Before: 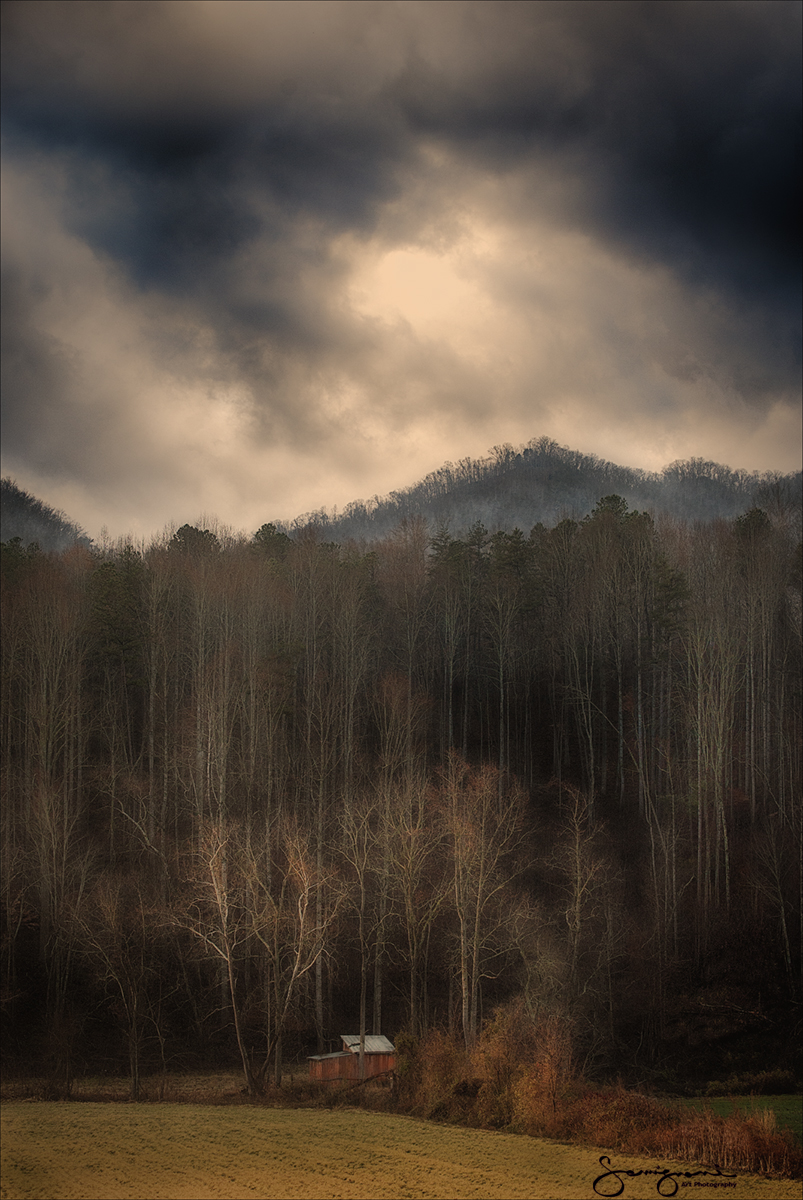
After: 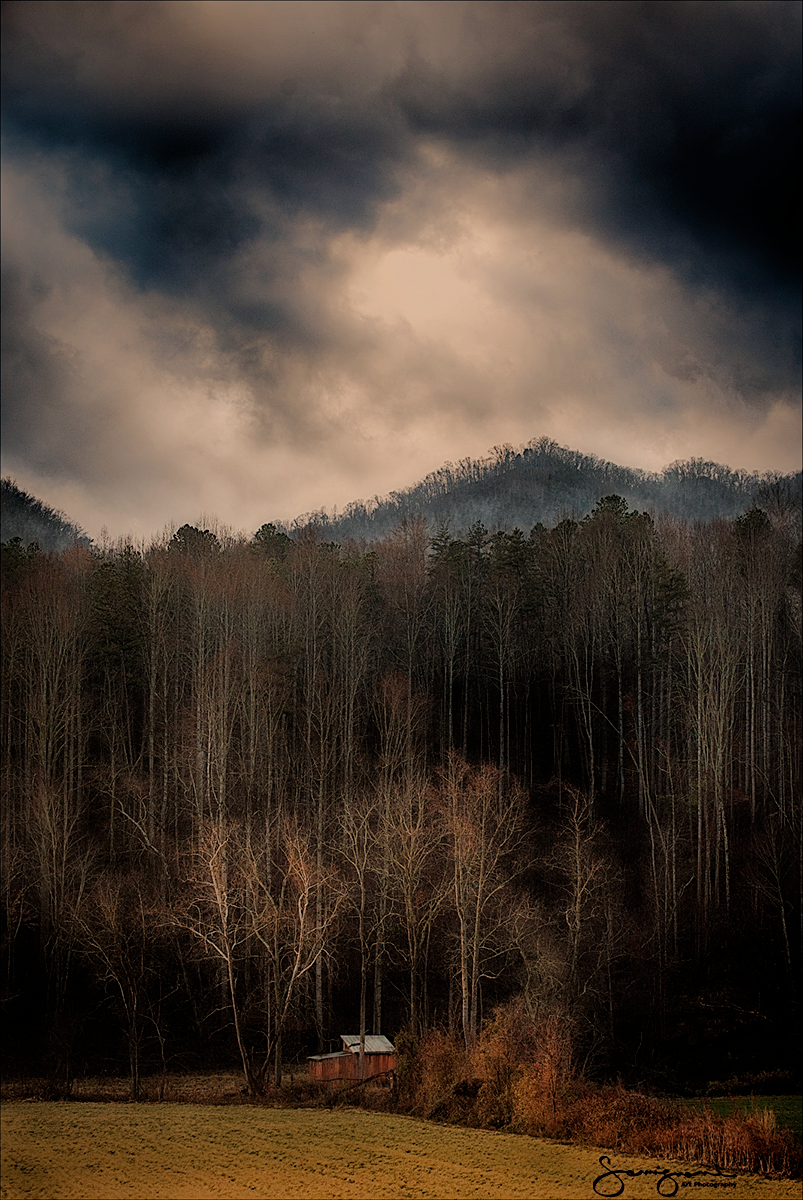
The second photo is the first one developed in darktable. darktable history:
sharpen: on, module defaults
filmic rgb: black relative exposure -7.65 EV, white relative exposure 4.56 EV, hardness 3.61, contrast 0.993
haze removal: compatibility mode true, adaptive false
